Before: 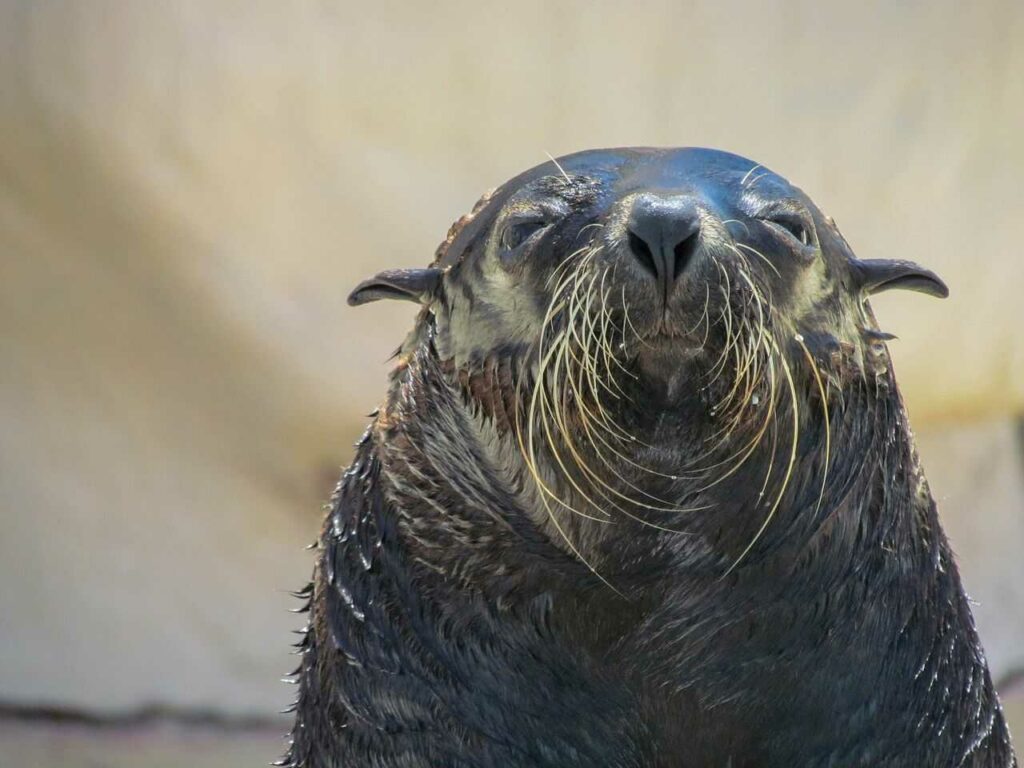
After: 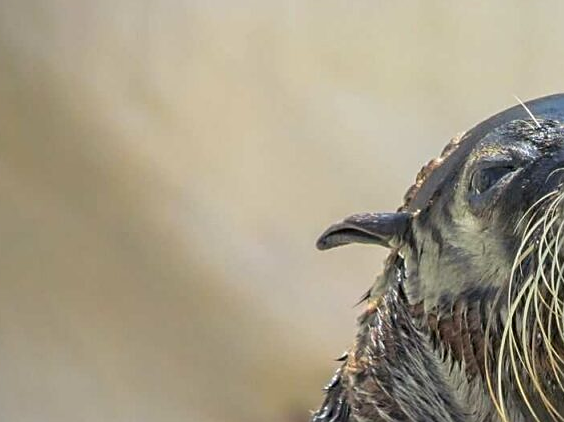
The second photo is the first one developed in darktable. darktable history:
crop and rotate: left 3.045%, top 7.38%, right 41.795%, bottom 37.611%
sharpen: on, module defaults
